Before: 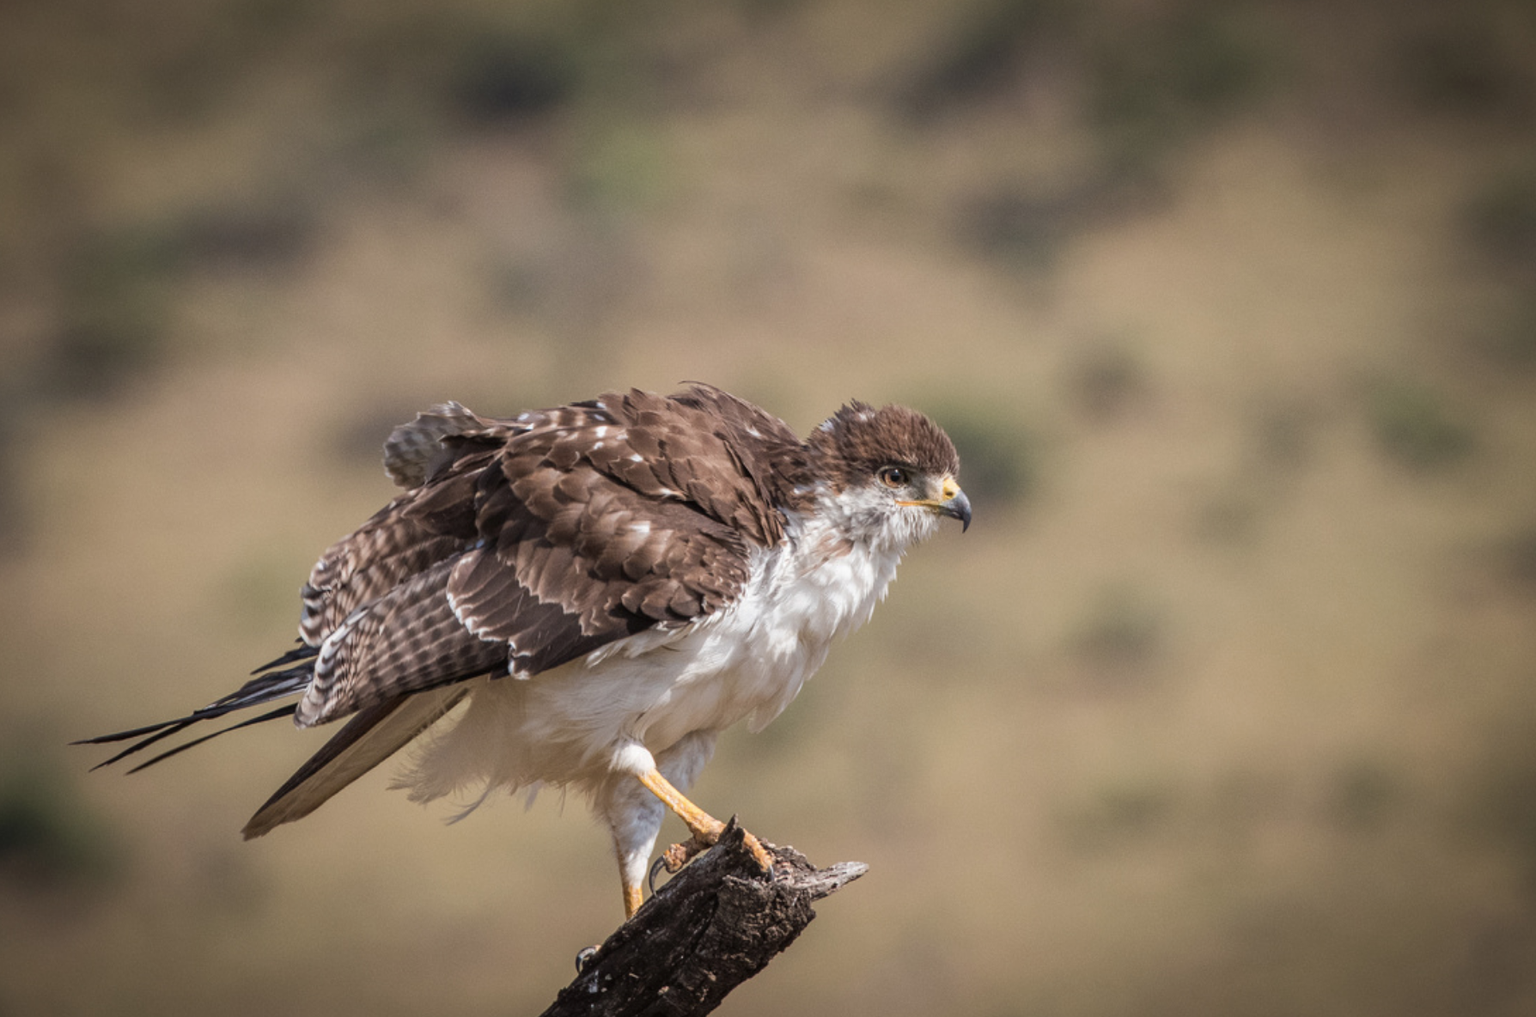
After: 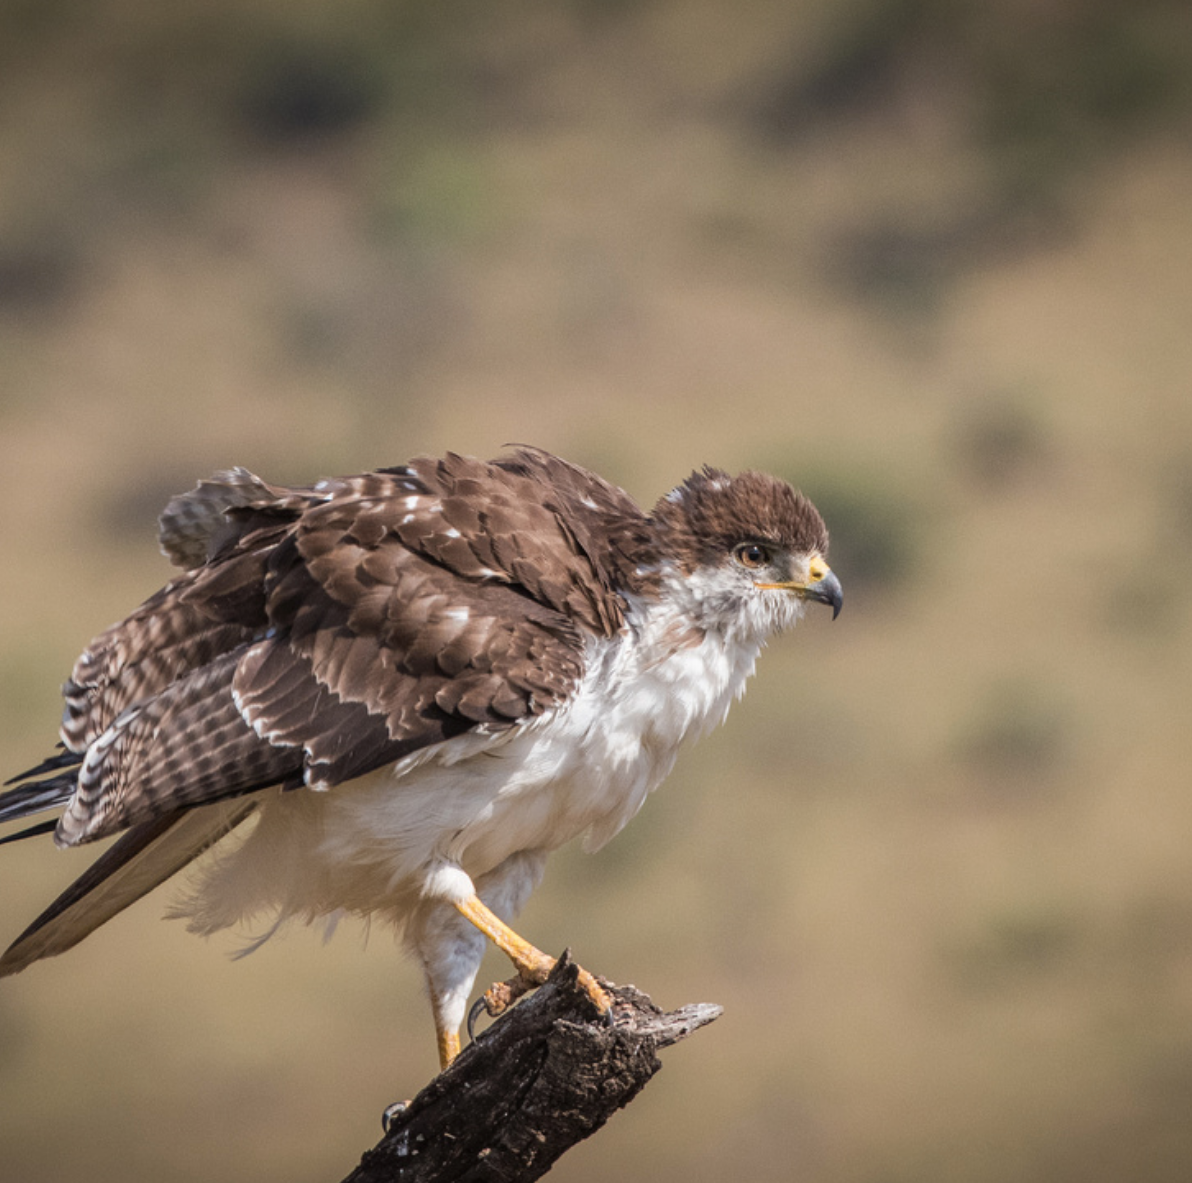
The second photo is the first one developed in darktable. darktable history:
crop and rotate: left 16.137%, right 17.177%
